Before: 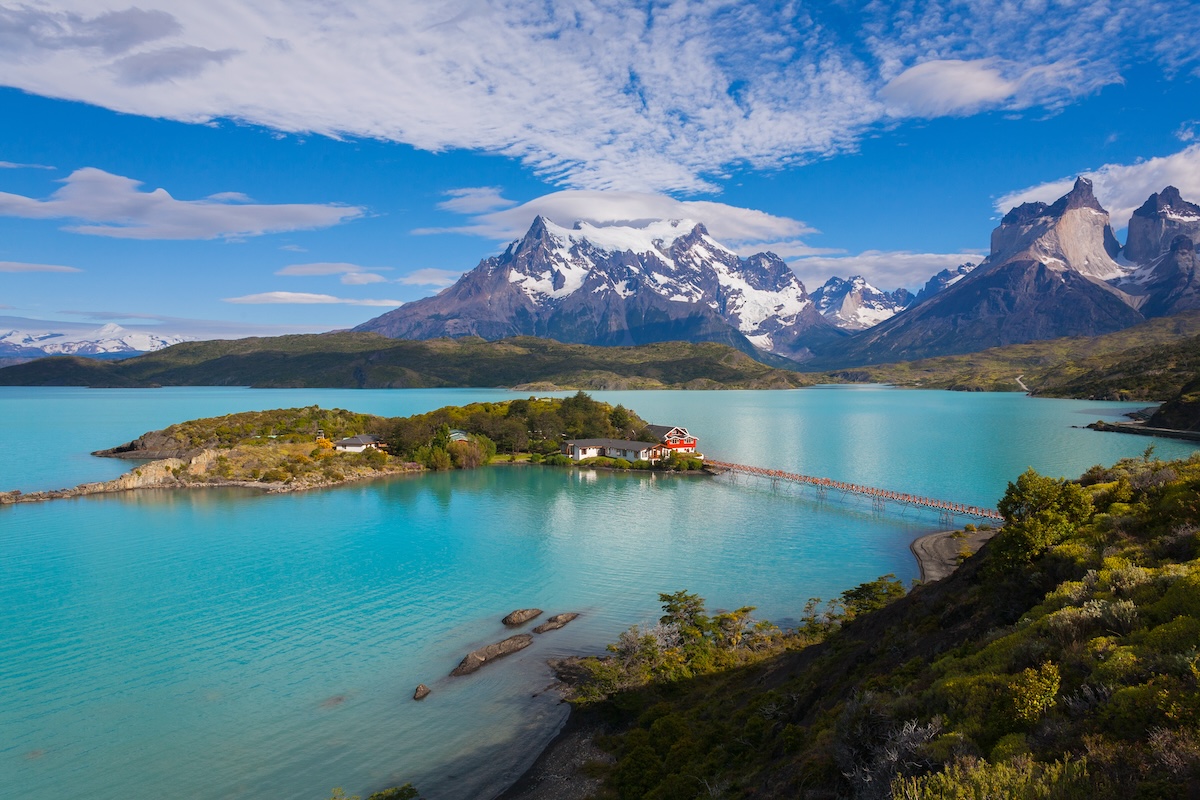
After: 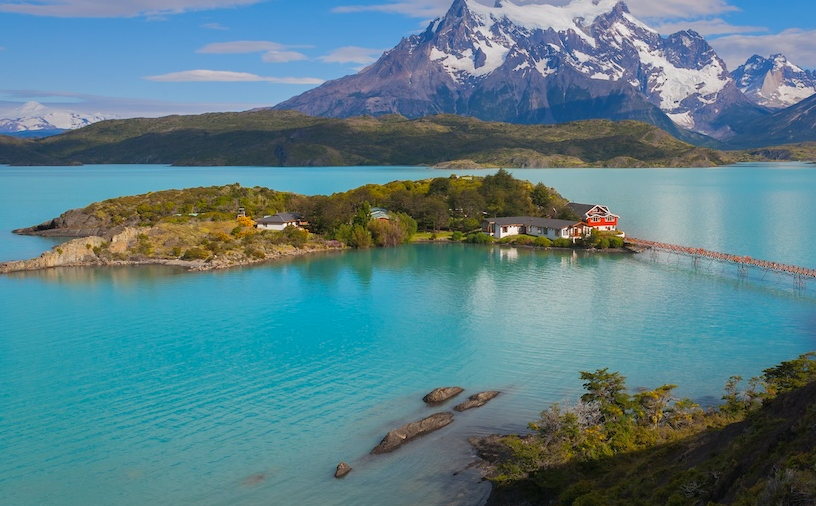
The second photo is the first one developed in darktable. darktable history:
crop: left 6.64%, top 27.841%, right 24.217%, bottom 8.853%
shadows and highlights: shadows 39.45, highlights -59.73
